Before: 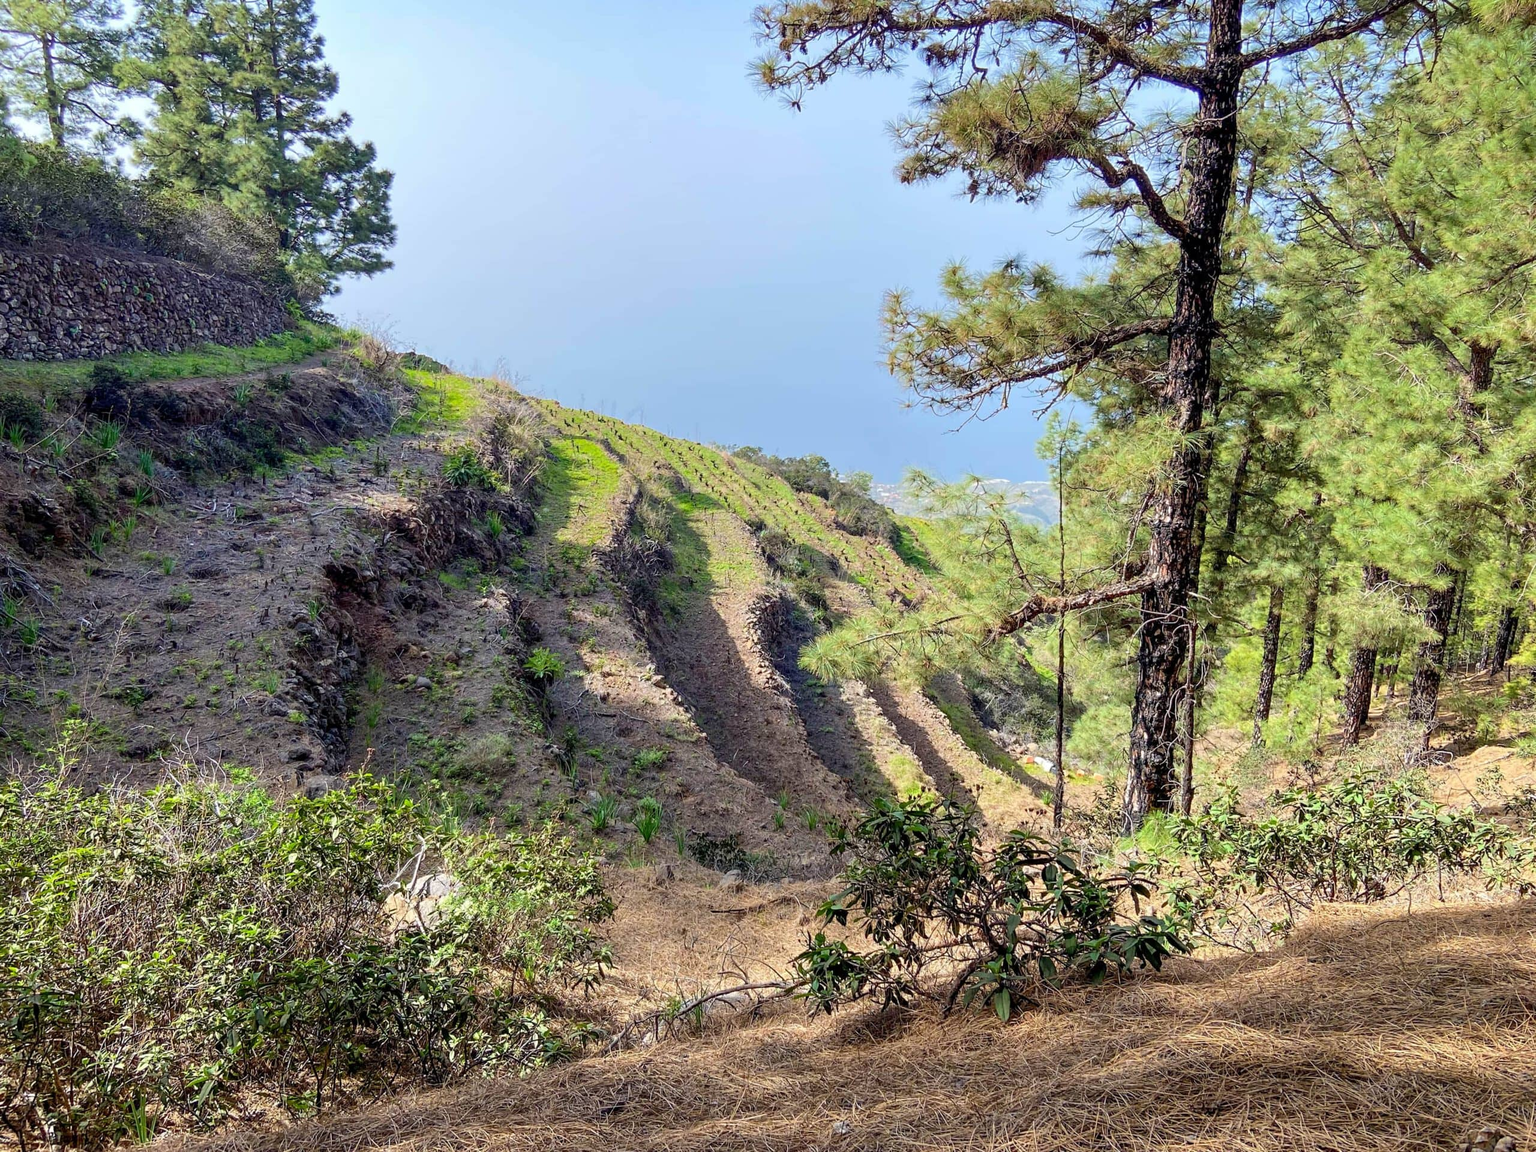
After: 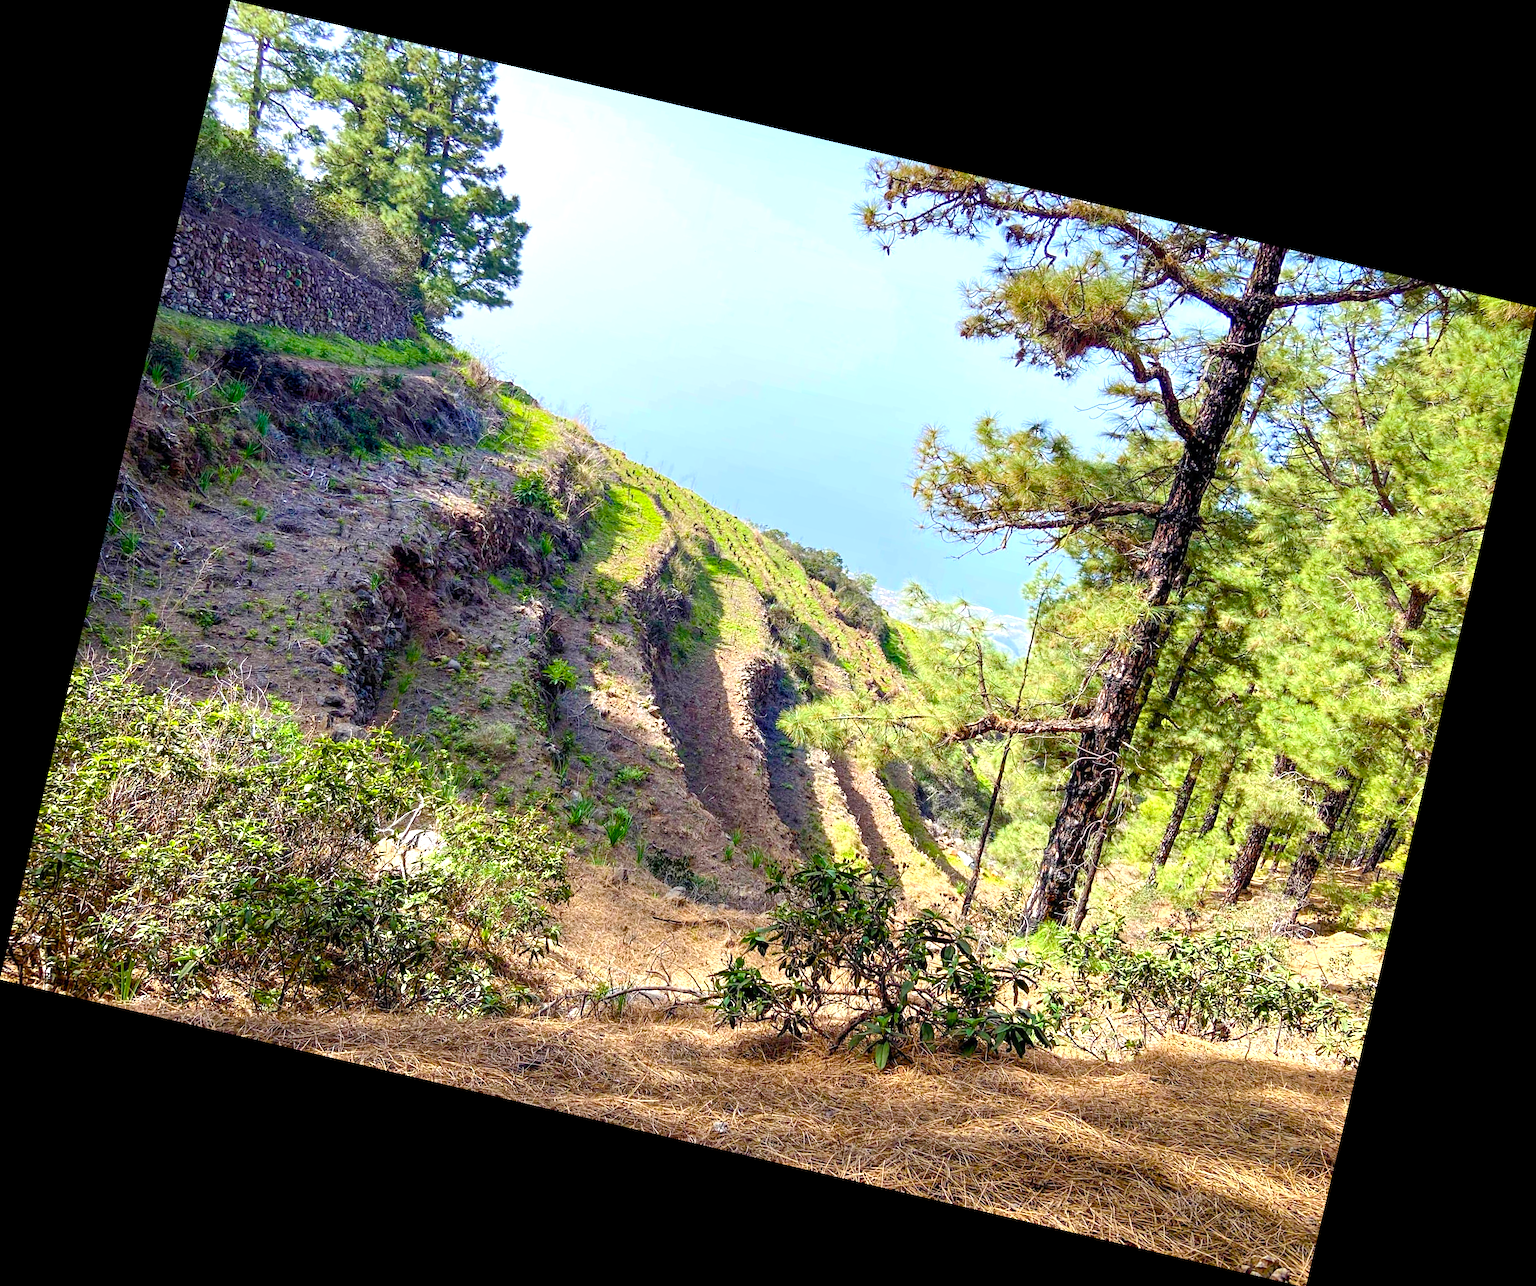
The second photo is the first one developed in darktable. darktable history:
color balance rgb: linear chroma grading › shadows -2.2%, linear chroma grading › highlights -15%, linear chroma grading › global chroma -10%, linear chroma grading › mid-tones -10%, perceptual saturation grading › global saturation 45%, perceptual saturation grading › highlights -50%, perceptual saturation grading › shadows 30%, perceptual brilliance grading › global brilliance 18%, global vibrance 45%
rotate and perspective: rotation 13.27°, automatic cropping off
